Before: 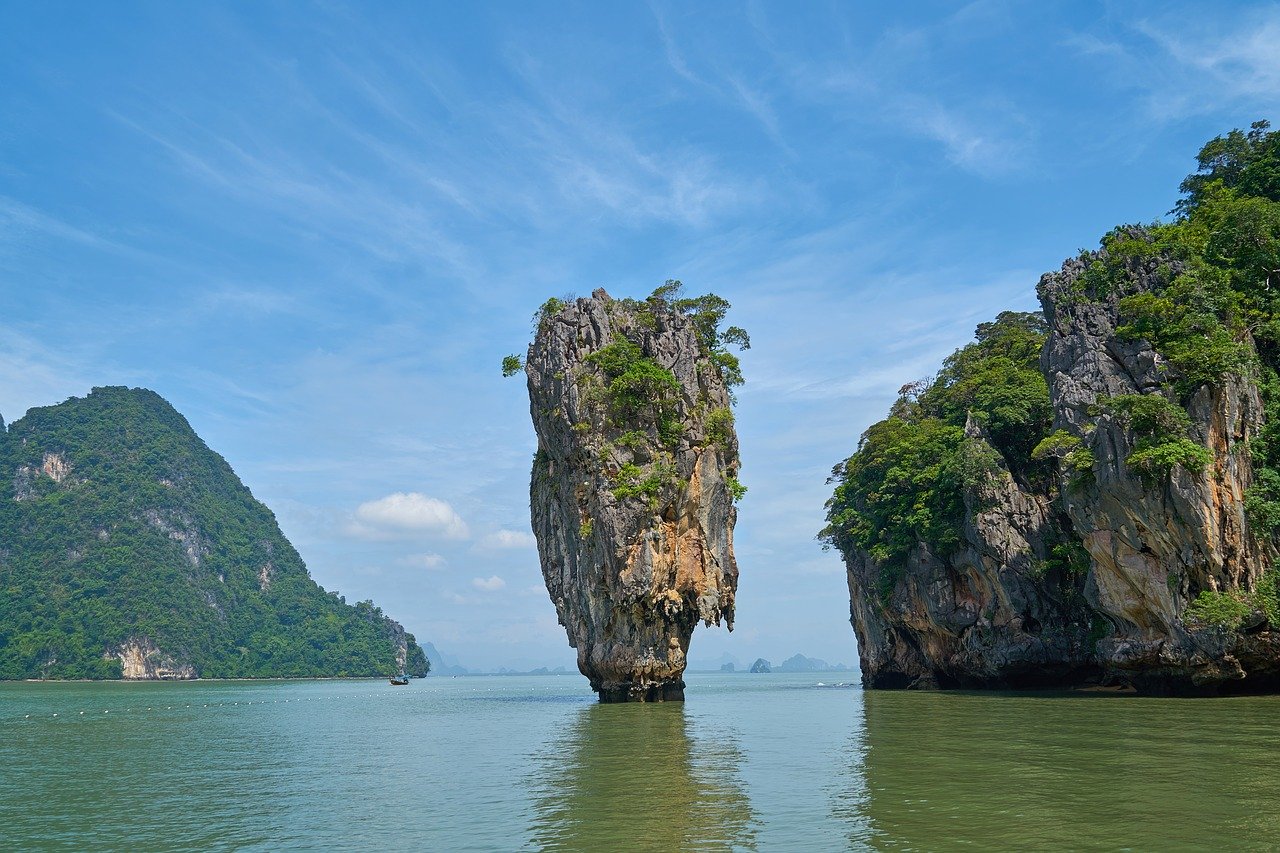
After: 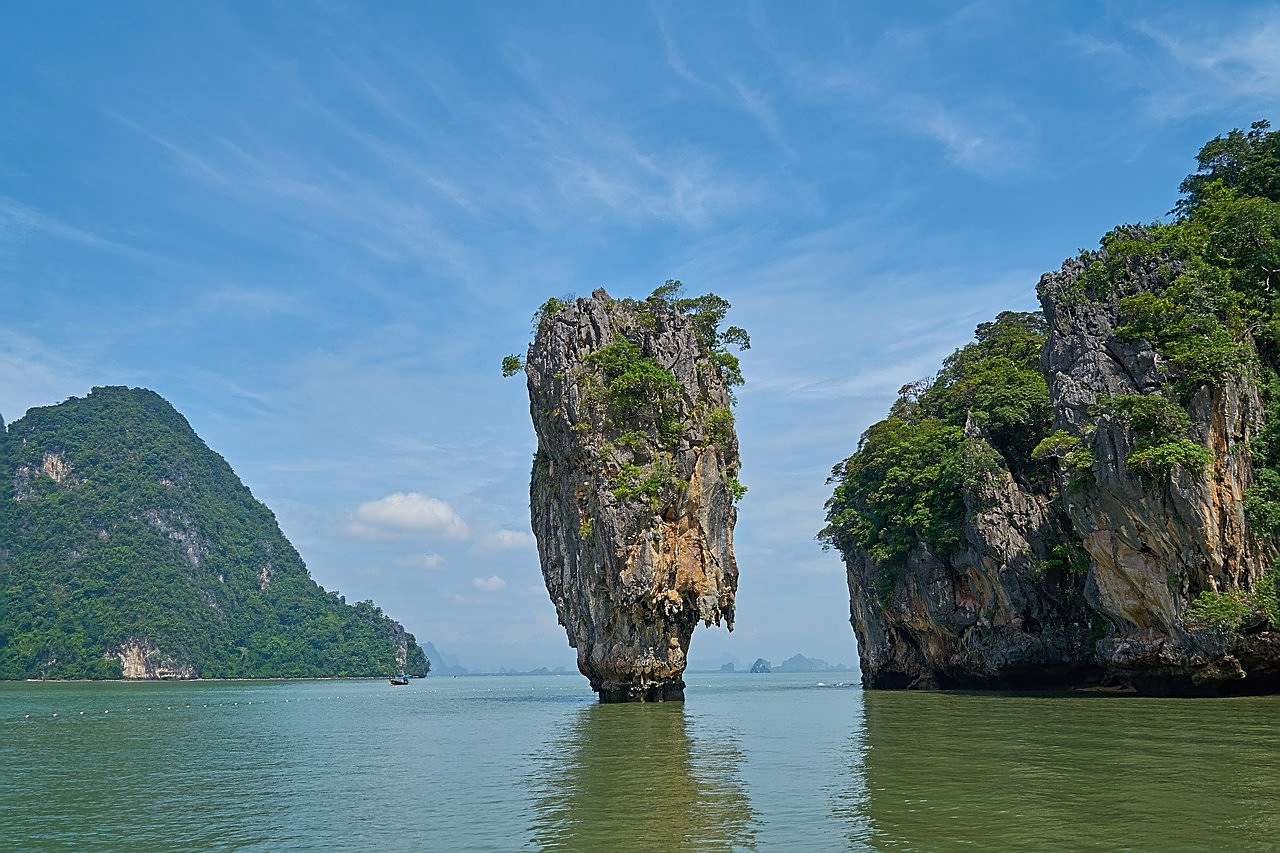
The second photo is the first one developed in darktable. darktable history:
sharpen: on, module defaults
exposure: exposure -0.184 EV, compensate exposure bias true, compensate highlight preservation false
